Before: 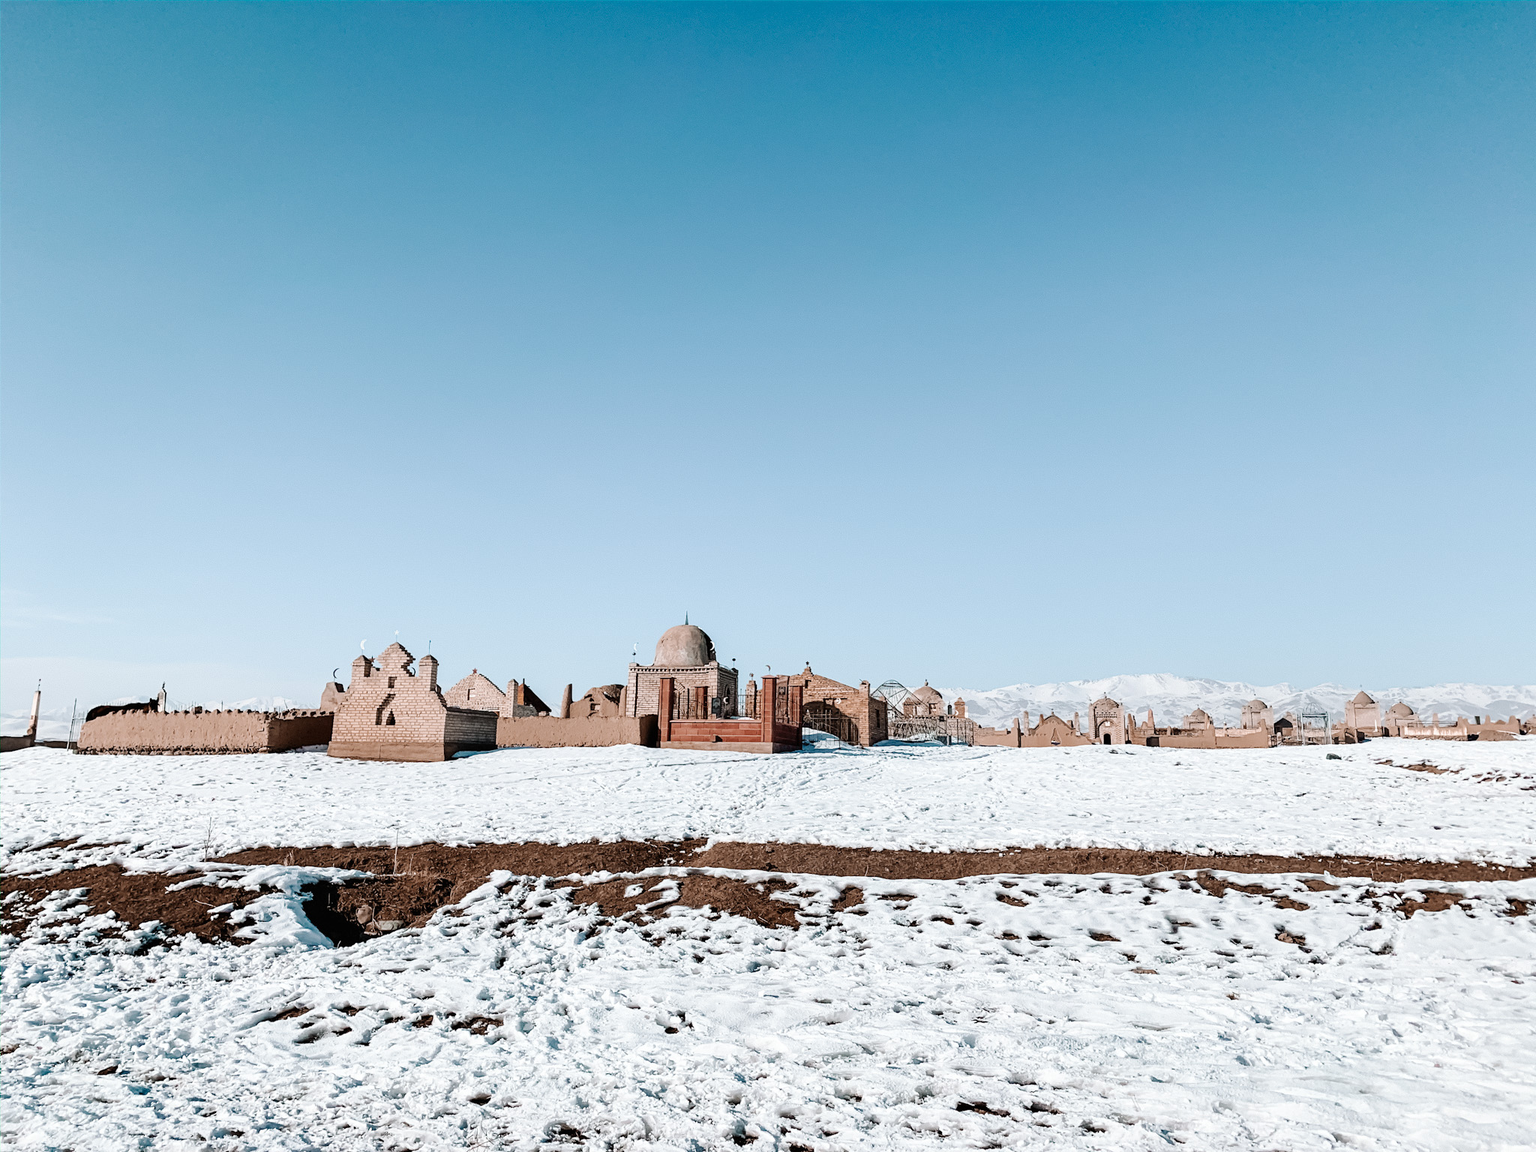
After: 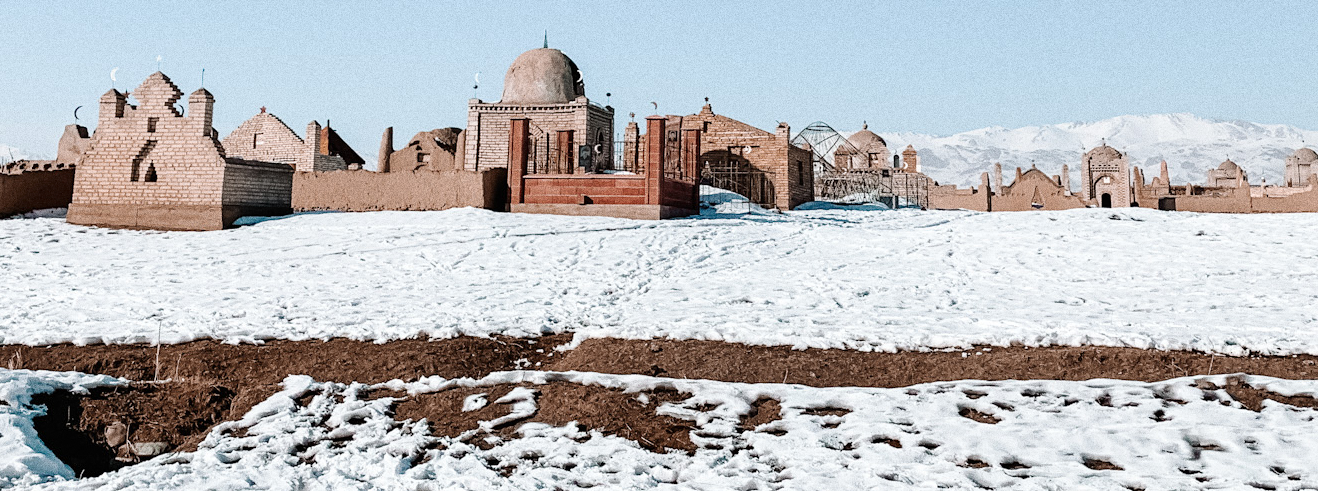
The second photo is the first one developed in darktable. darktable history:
grain: coarseness 0.09 ISO, strength 40%
crop: left 18.091%, top 51.13%, right 17.525%, bottom 16.85%
